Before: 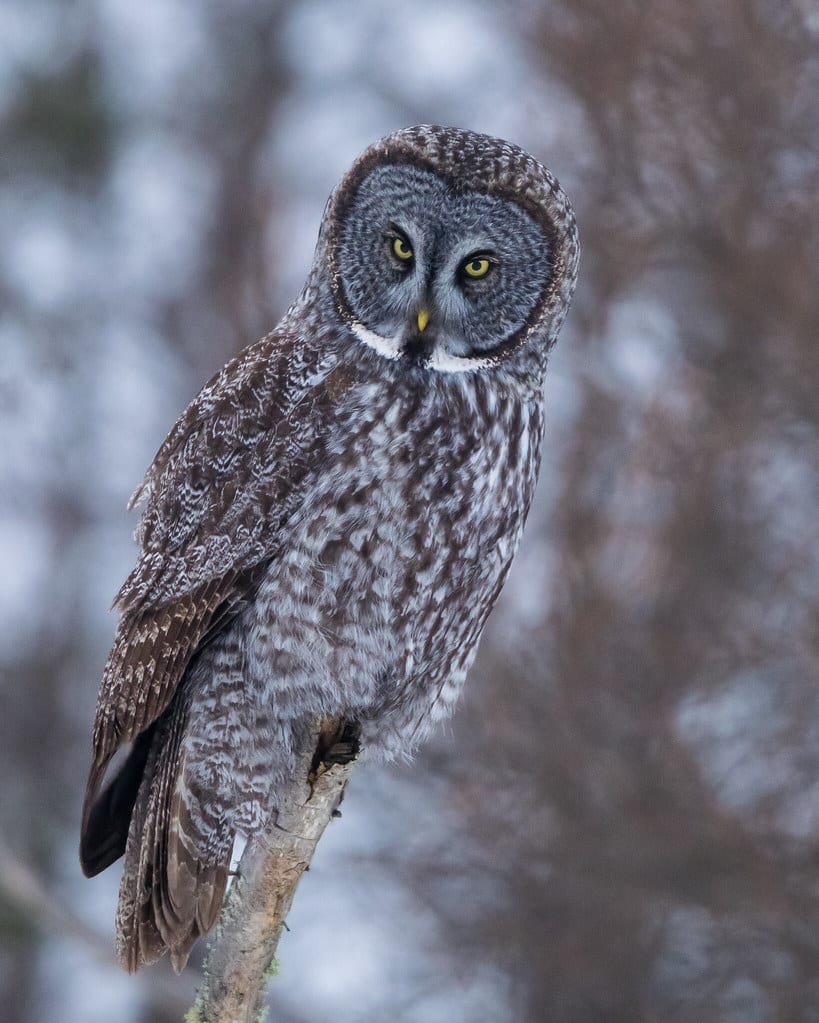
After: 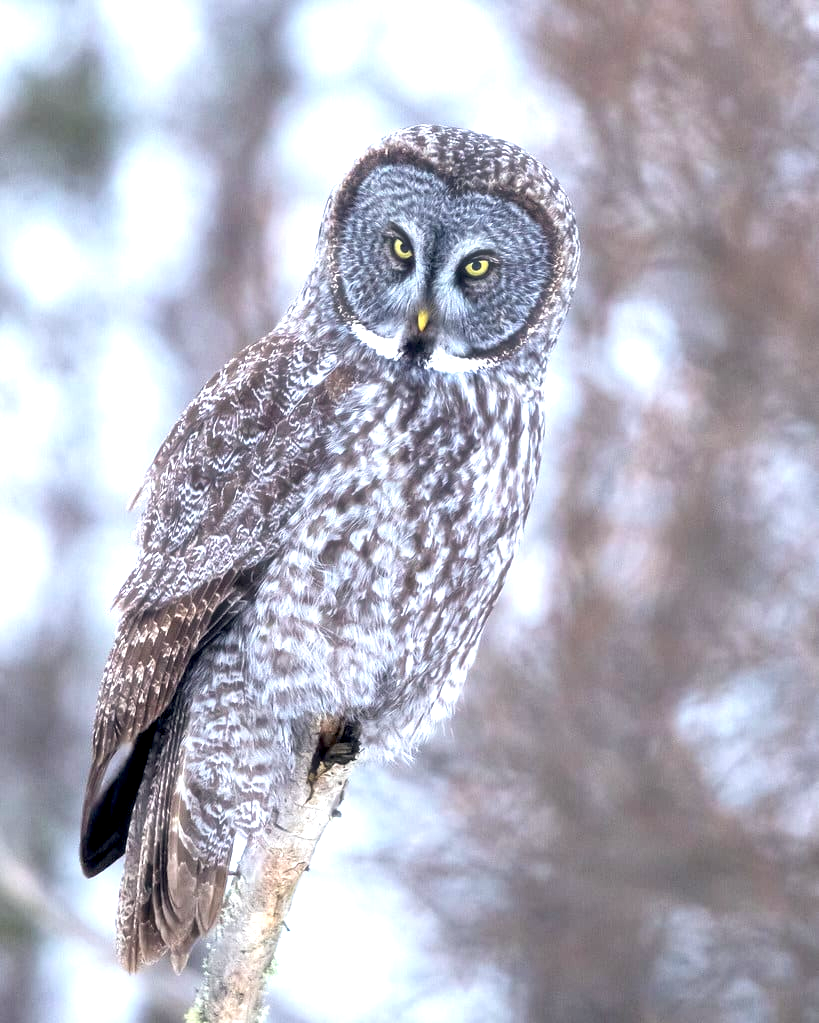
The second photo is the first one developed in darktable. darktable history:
haze removal: strength -0.1, adaptive false
exposure: black level correction 0.009, exposure 1.425 EV, compensate highlight preservation false
